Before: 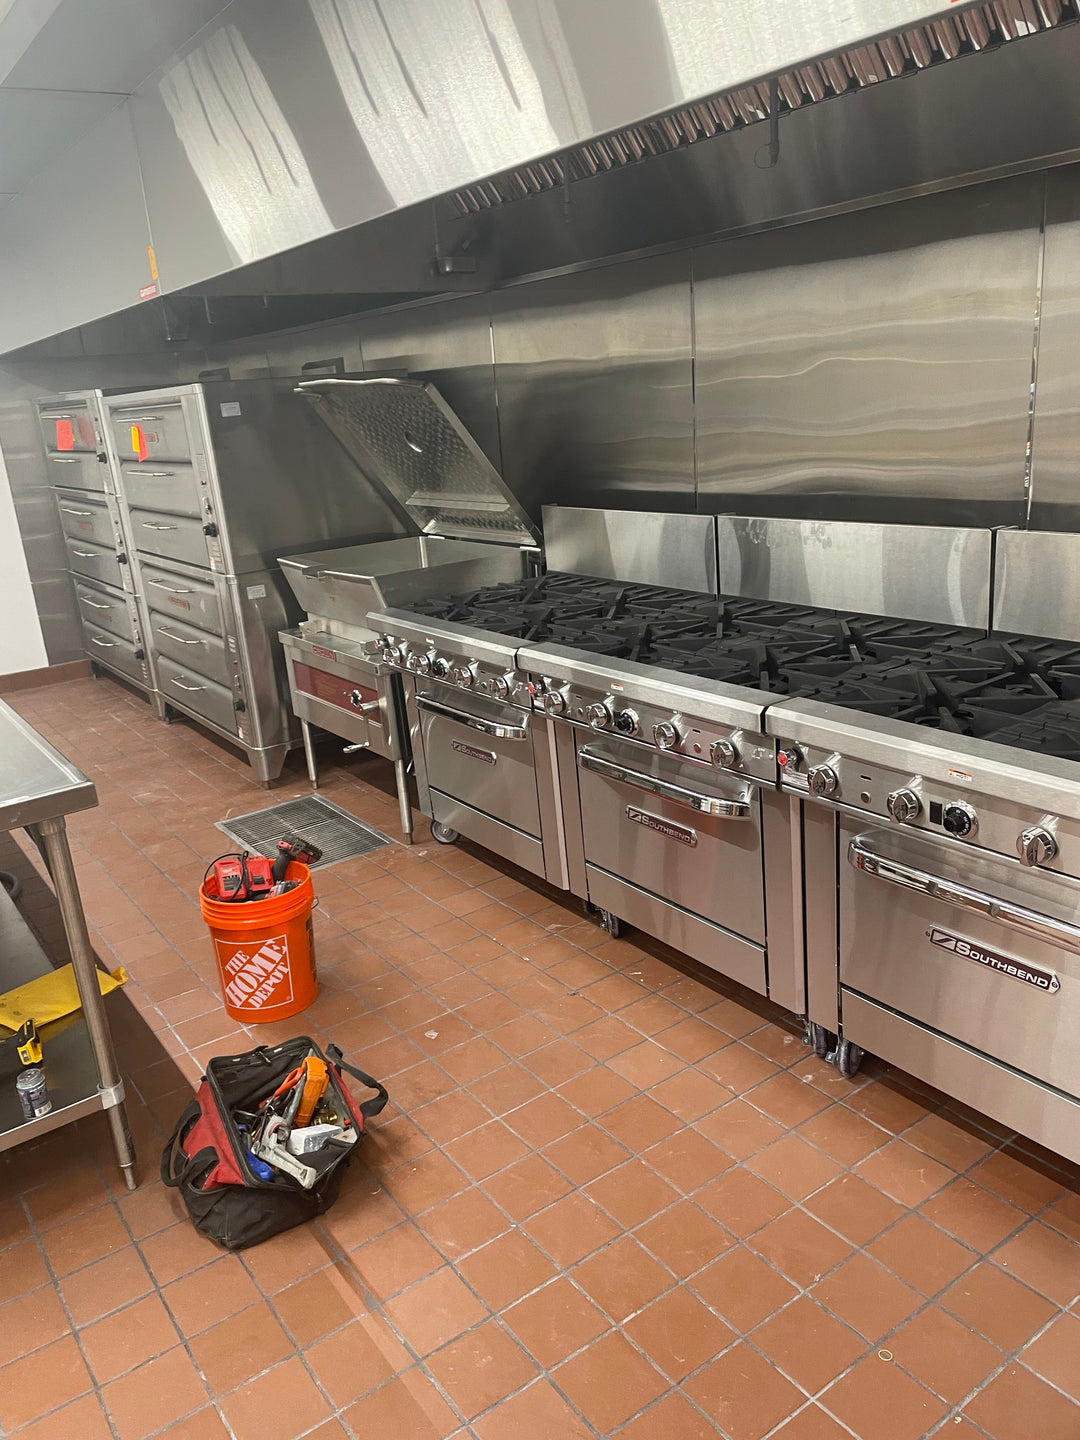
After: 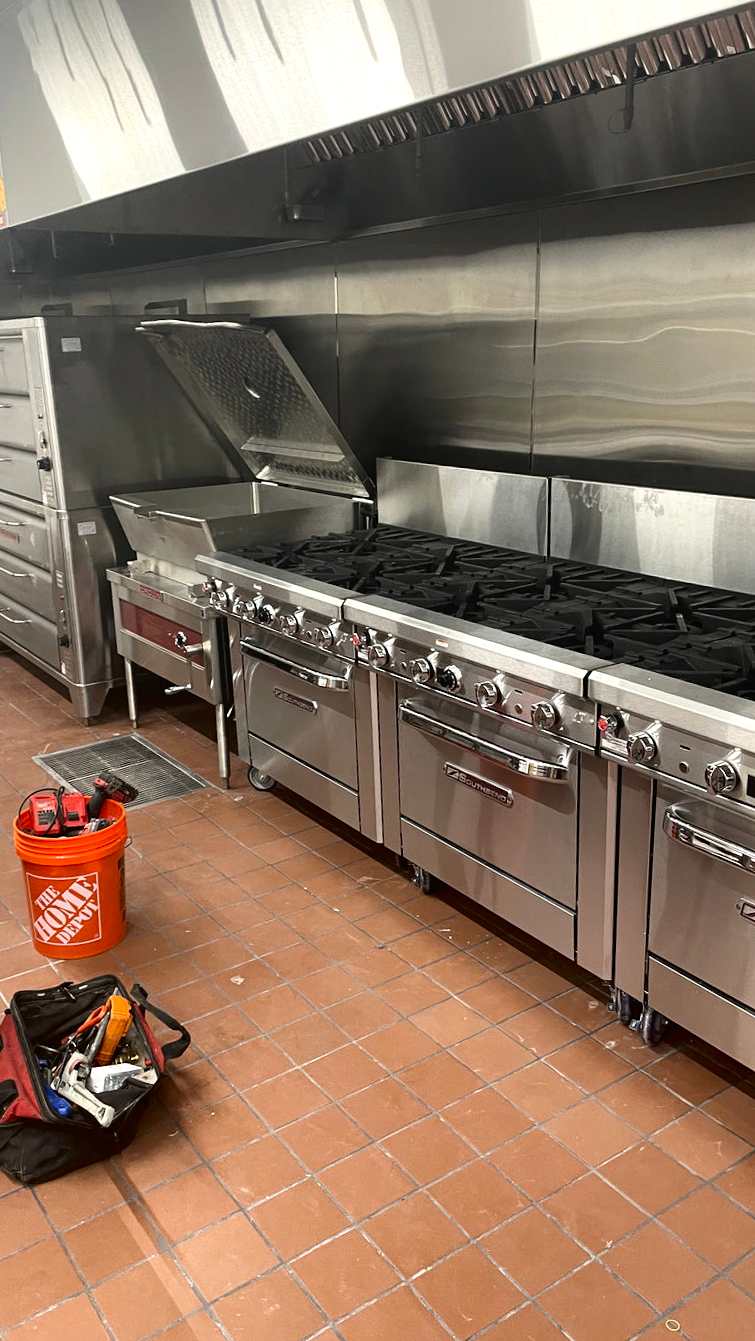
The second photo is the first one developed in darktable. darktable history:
tone equalizer: -8 EV -0.443 EV, -7 EV -0.382 EV, -6 EV -0.369 EV, -5 EV -0.205 EV, -3 EV 0.199 EV, -2 EV 0.353 EV, -1 EV 0.405 EV, +0 EV 0.404 EV, smoothing diameter 2.17%, edges refinement/feathering 15.15, mask exposure compensation -1.57 EV, filter diffusion 5
crop and rotate: angle -3.17°, left 14%, top 0.029%, right 11.044%, bottom 0.065%
tone curve: curves: ch0 [(0, 0) (0.003, 0.004) (0.011, 0.008) (0.025, 0.012) (0.044, 0.02) (0.069, 0.028) (0.1, 0.034) (0.136, 0.059) (0.177, 0.1) (0.224, 0.151) (0.277, 0.203) (0.335, 0.266) (0.399, 0.344) (0.468, 0.414) (0.543, 0.507) (0.623, 0.602) (0.709, 0.704) (0.801, 0.804) (0.898, 0.927) (1, 1)], color space Lab, independent channels, preserve colors none
